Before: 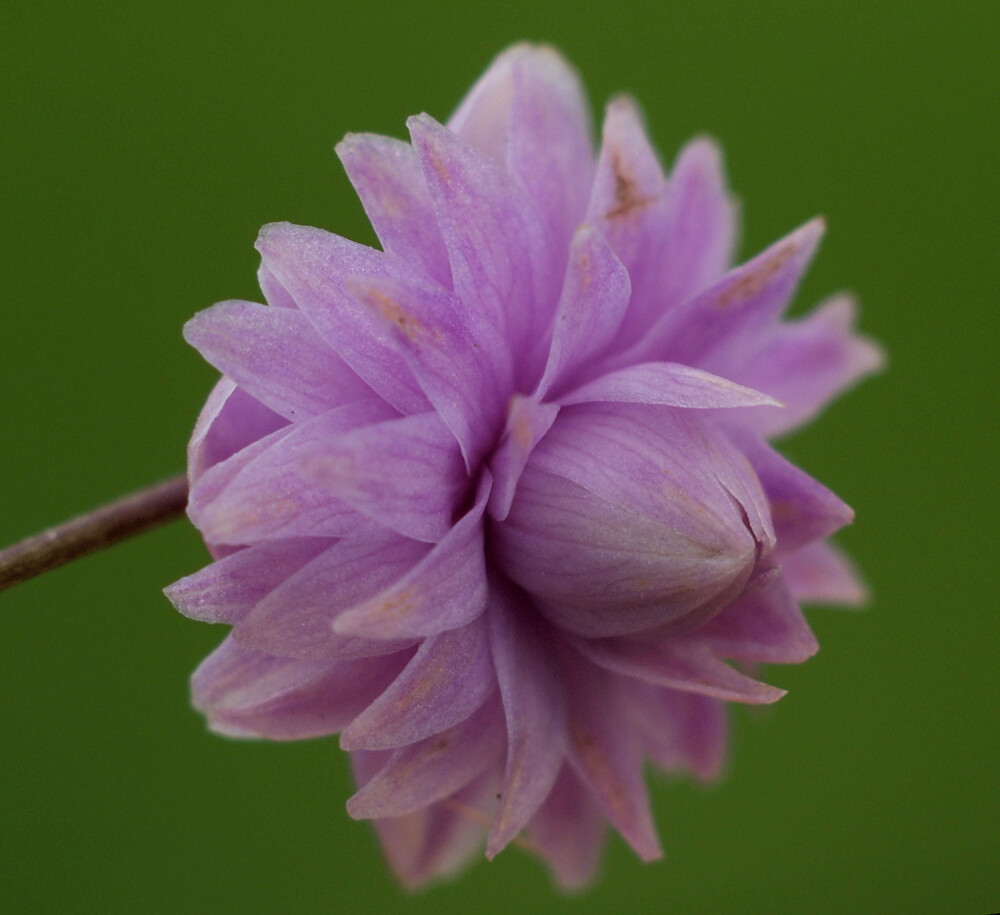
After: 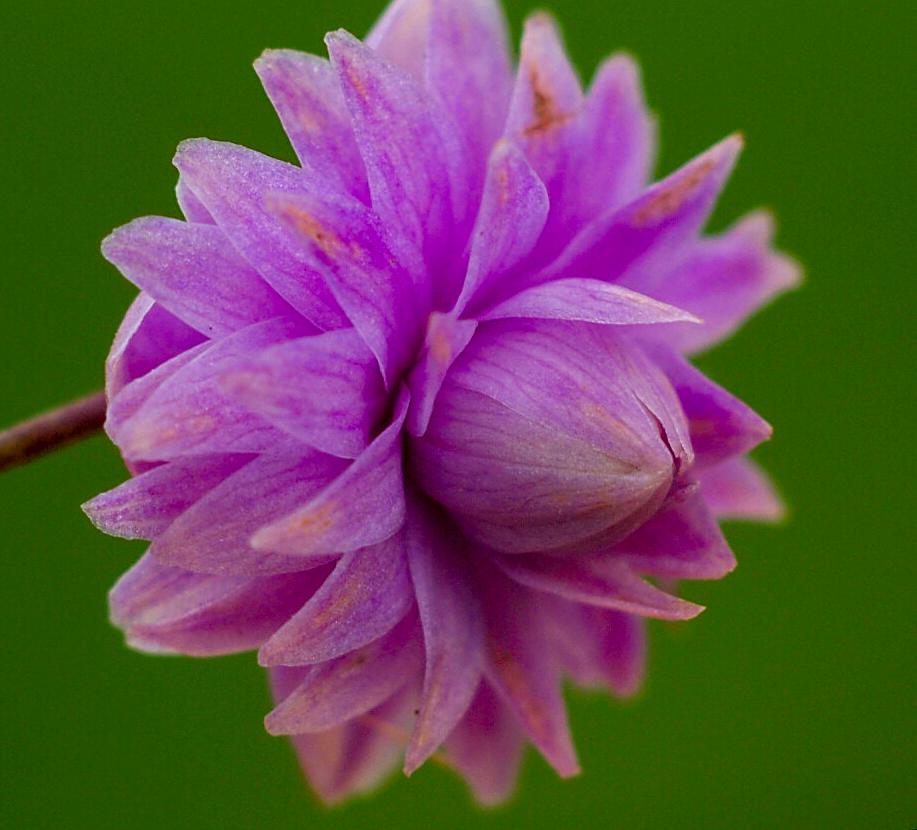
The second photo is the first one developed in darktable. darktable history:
color zones: curves: ch0 [(0, 0.613) (0.01, 0.613) (0.245, 0.448) (0.498, 0.529) (0.642, 0.665) (0.879, 0.777) (0.99, 0.613)]; ch1 [(0, 0) (0.143, 0) (0.286, 0) (0.429, 0) (0.571, 0) (0.714, 0) (0.857, 0)], mix -121.96%
white balance: emerald 1
shadows and highlights: shadows 62.66, white point adjustment 0.37, highlights -34.44, compress 83.82%
local contrast: highlights 100%, shadows 100%, detail 131%, midtone range 0.2
crop and rotate: left 8.262%, top 9.226%
color balance rgb: linear chroma grading › global chroma 15%, perceptual saturation grading › global saturation 30%
sharpen: on, module defaults
exposure: exposure 0.081 EV, compensate highlight preservation false
